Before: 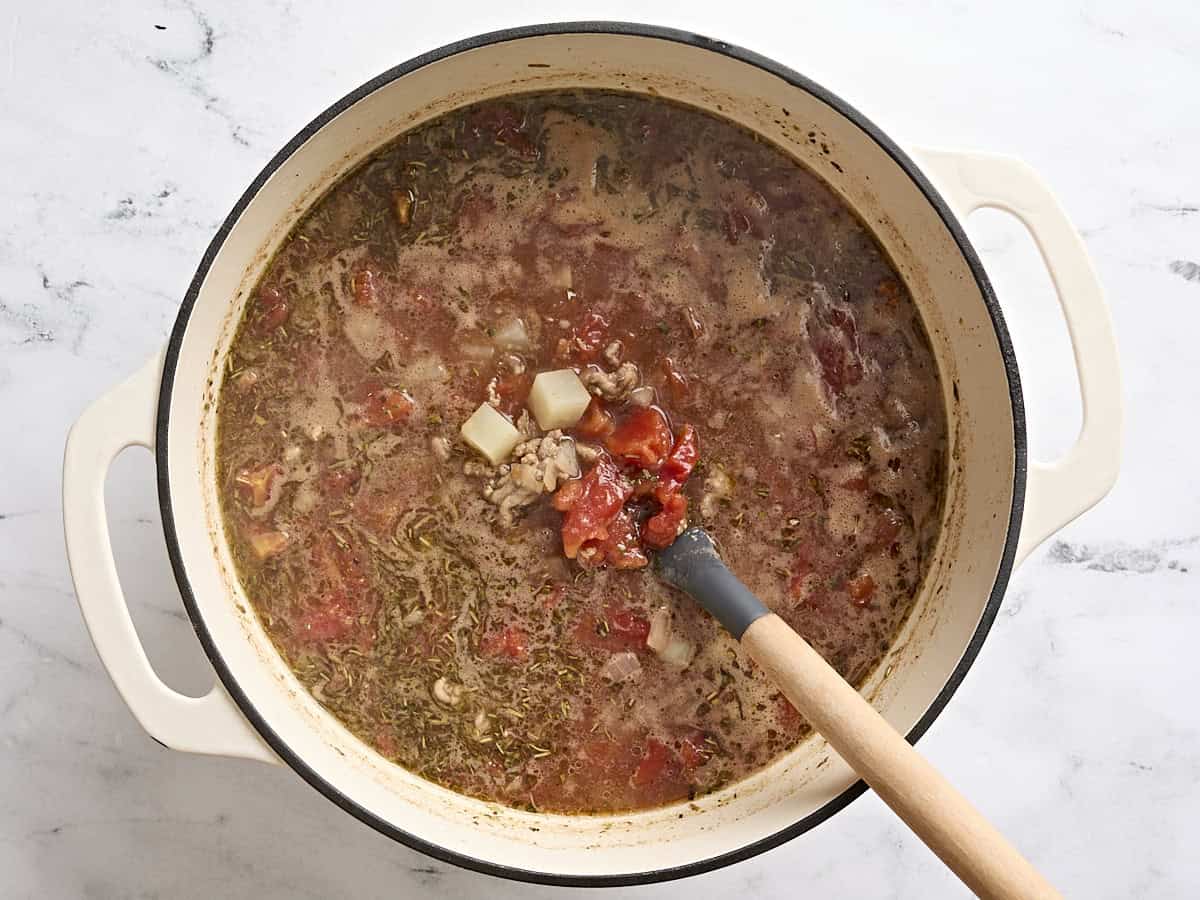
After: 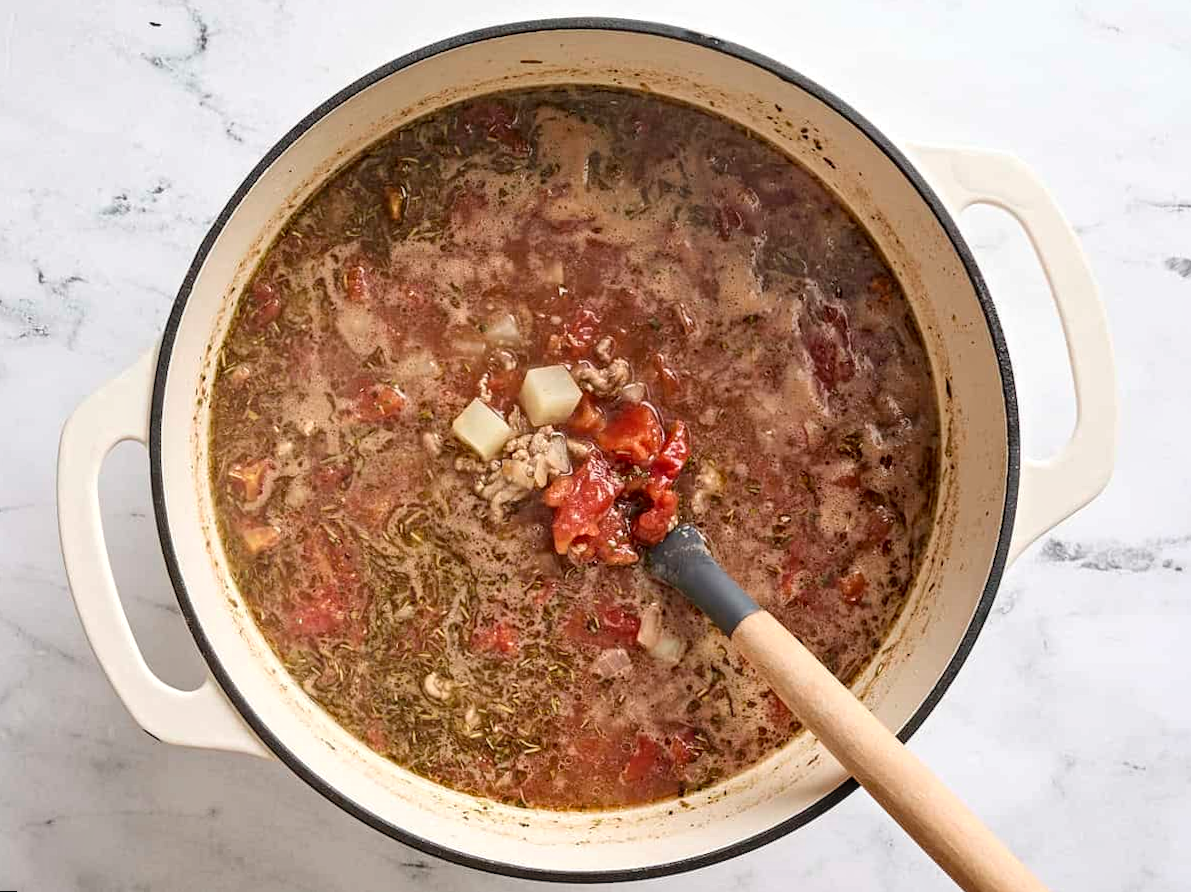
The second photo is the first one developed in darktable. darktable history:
rotate and perspective: rotation 0.192°, lens shift (horizontal) -0.015, crop left 0.005, crop right 0.996, crop top 0.006, crop bottom 0.99
local contrast: on, module defaults
exposure: exposure 0.014 EV, compensate highlight preservation false
